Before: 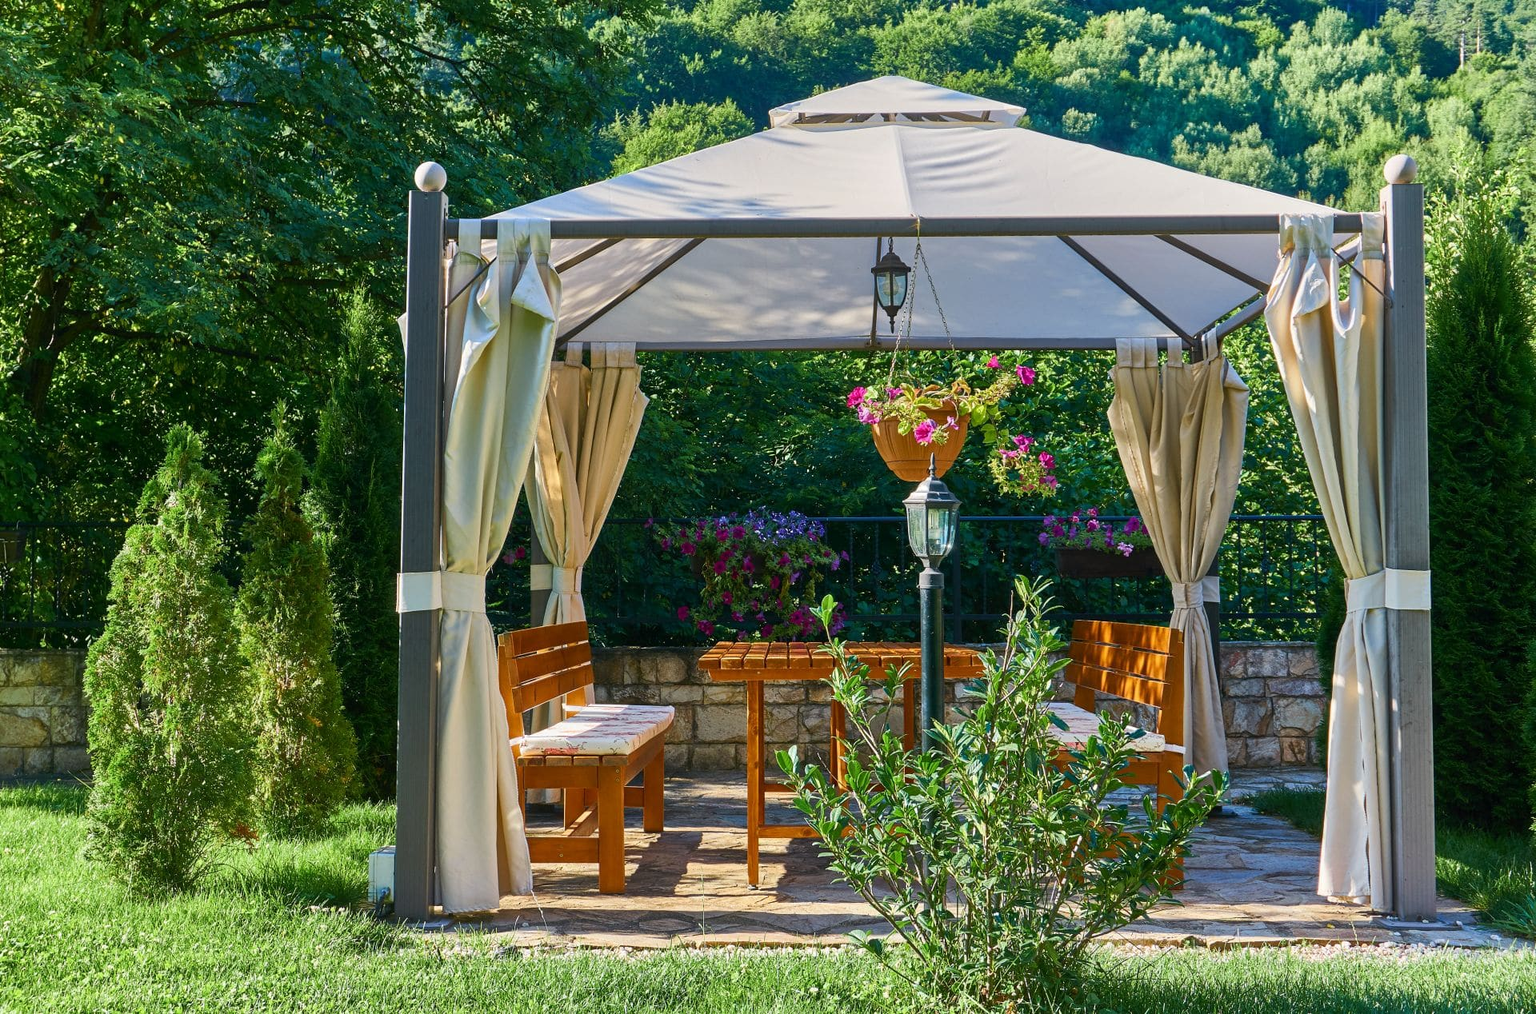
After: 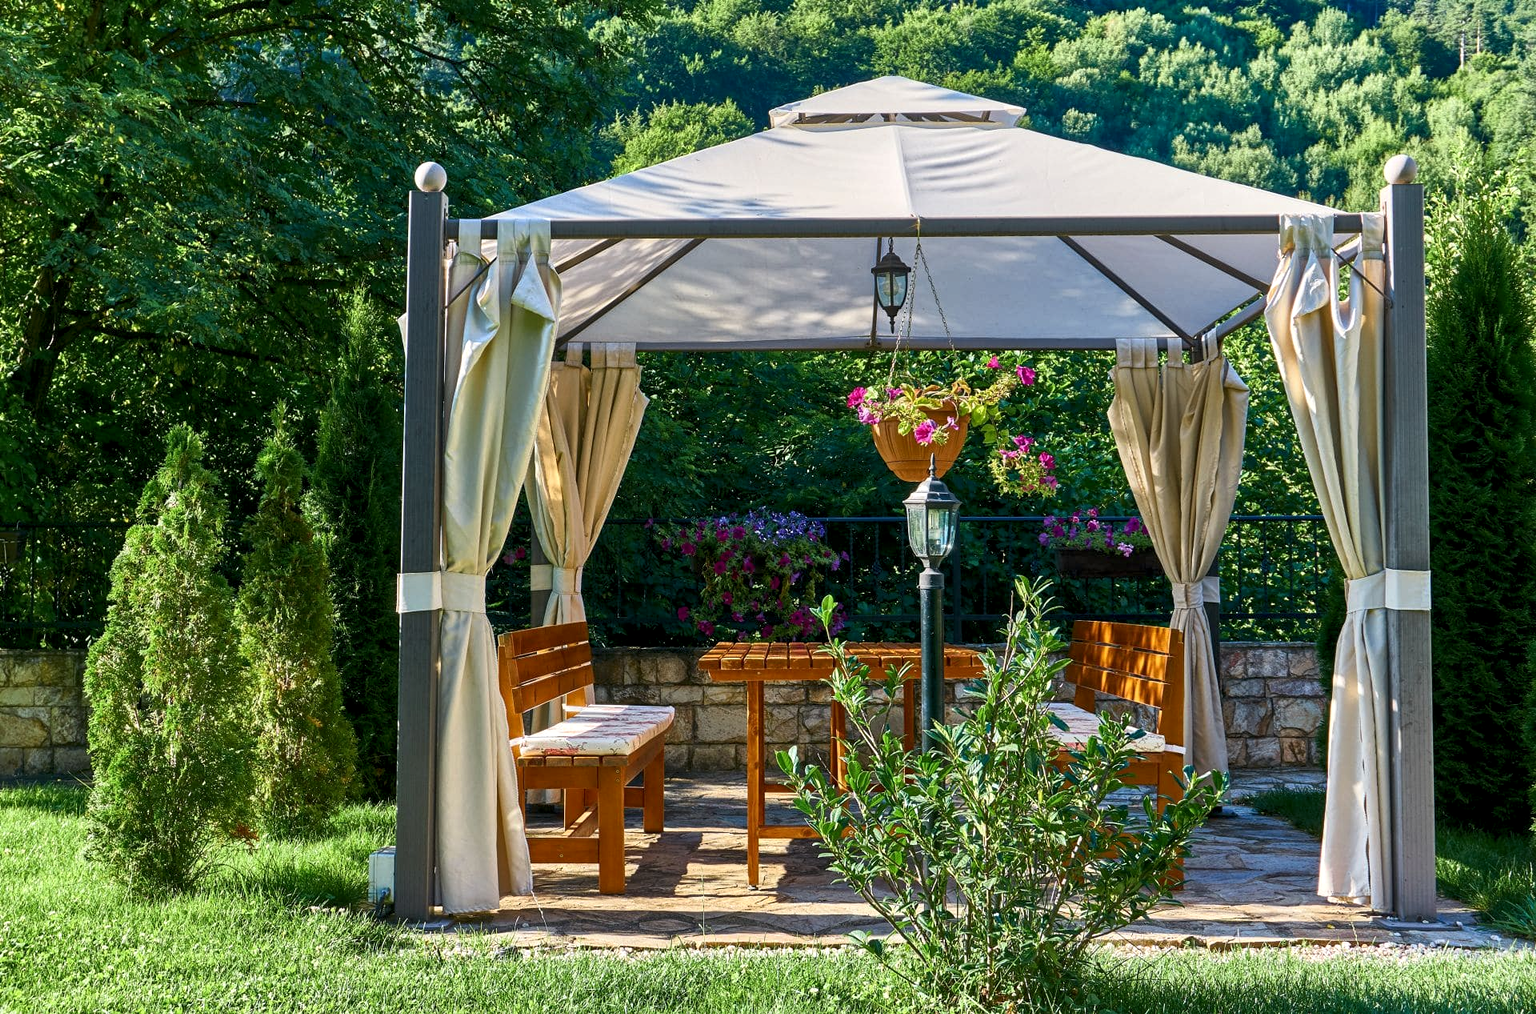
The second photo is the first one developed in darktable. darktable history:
base curve: curves: ch0 [(0, 0) (0.291, 0.288) (0.63, 0.707) (1, 1)]
exposure: exposure -0.019 EV
highlight reconstruction: method clip highlights, clipping threshold 0
local contrast: highlights 103%, shadows 113%, detail 158%, midtone range 0.143
